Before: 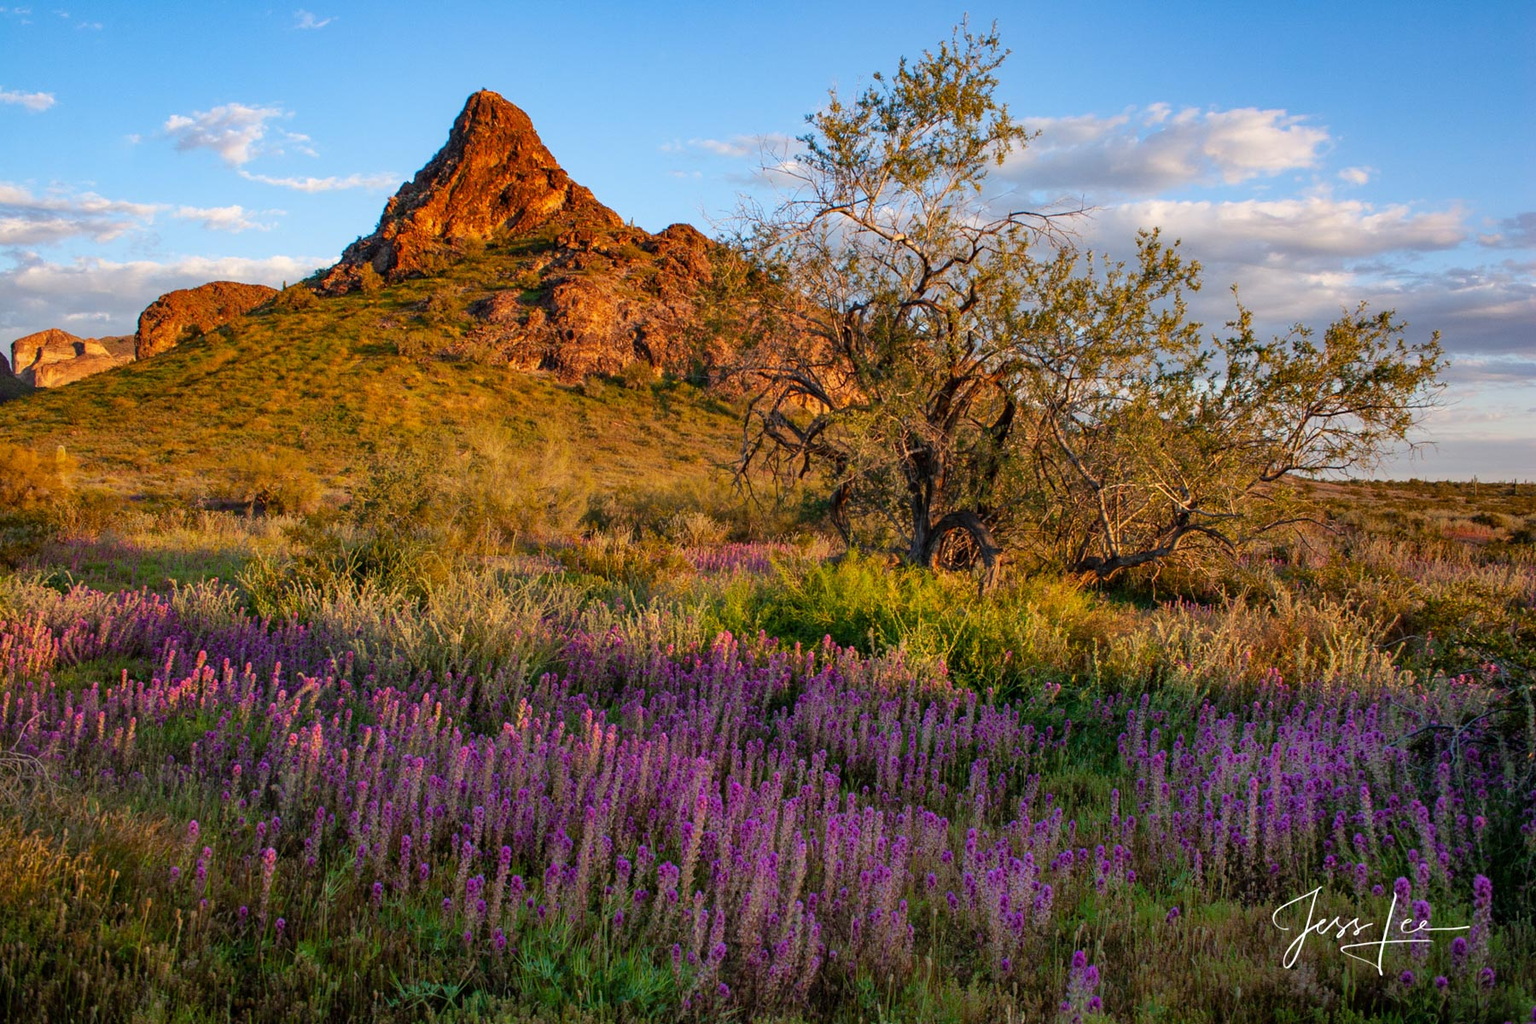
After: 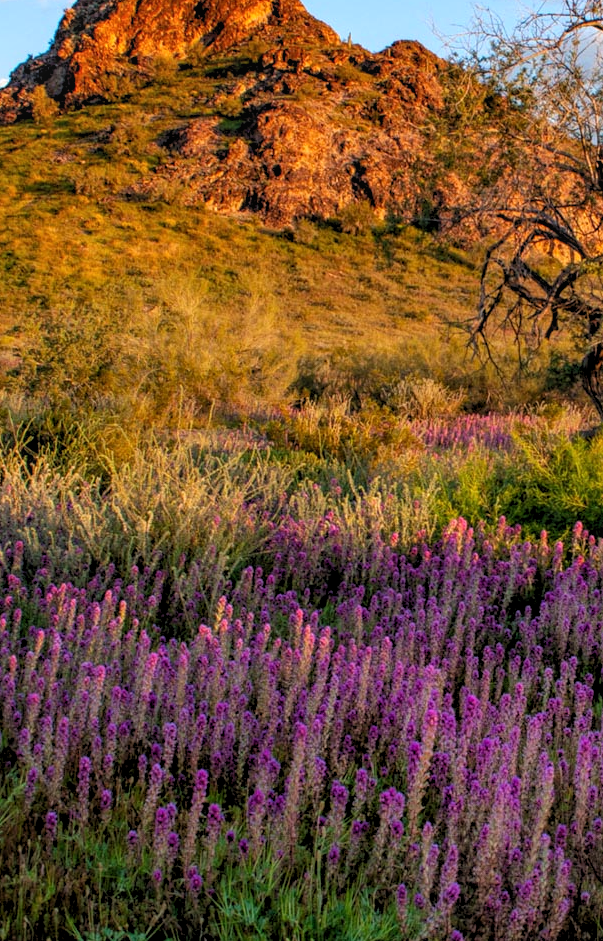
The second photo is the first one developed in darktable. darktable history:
local contrast: detail 110%
crop and rotate: left 21.77%, top 18.528%, right 44.676%, bottom 2.997%
rgb levels: levels [[0.01, 0.419, 0.839], [0, 0.5, 1], [0, 0.5, 1]]
